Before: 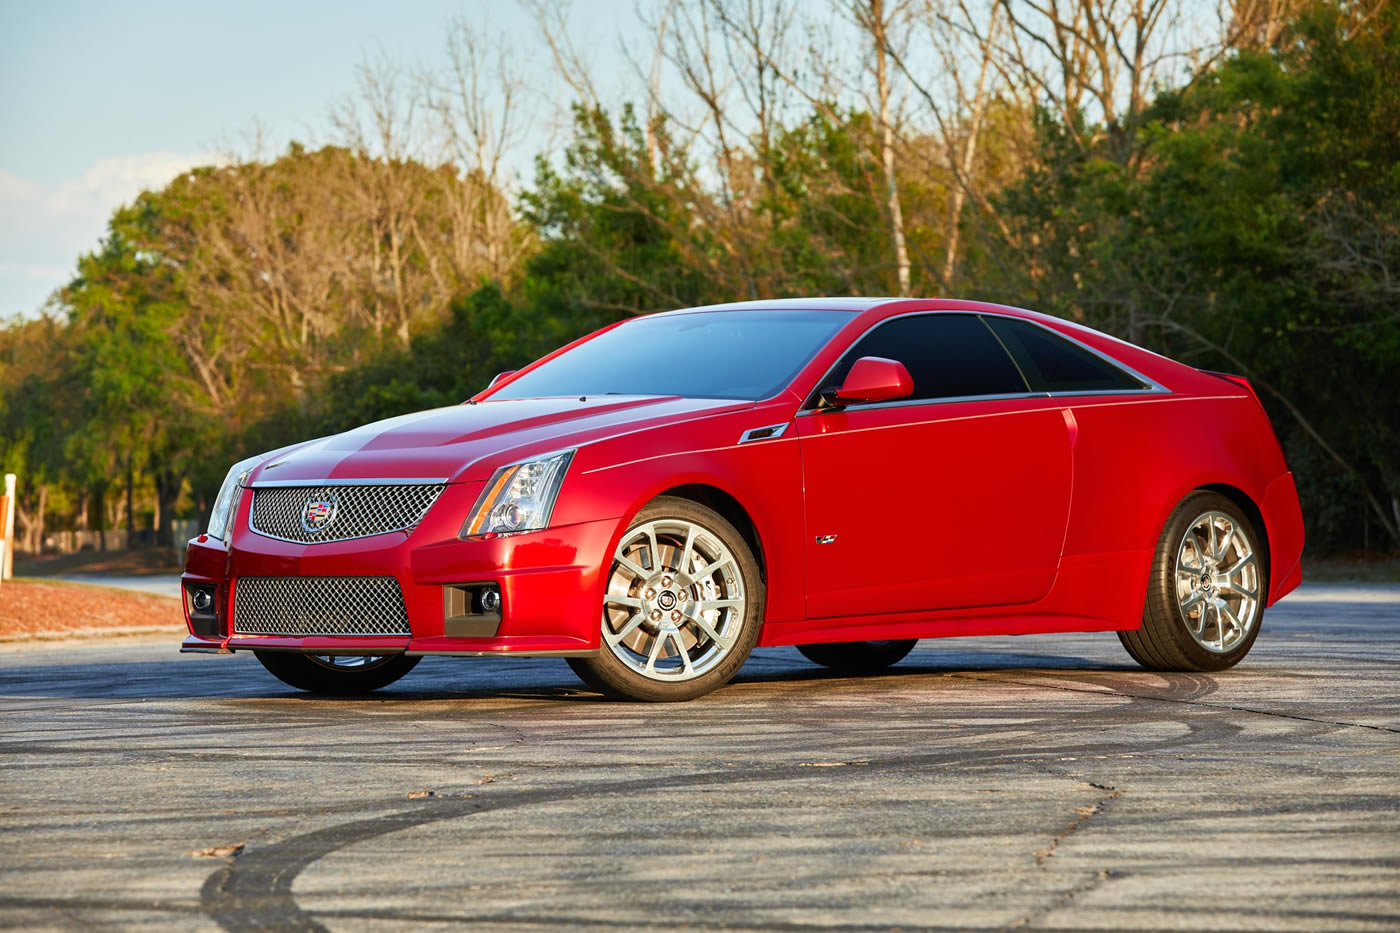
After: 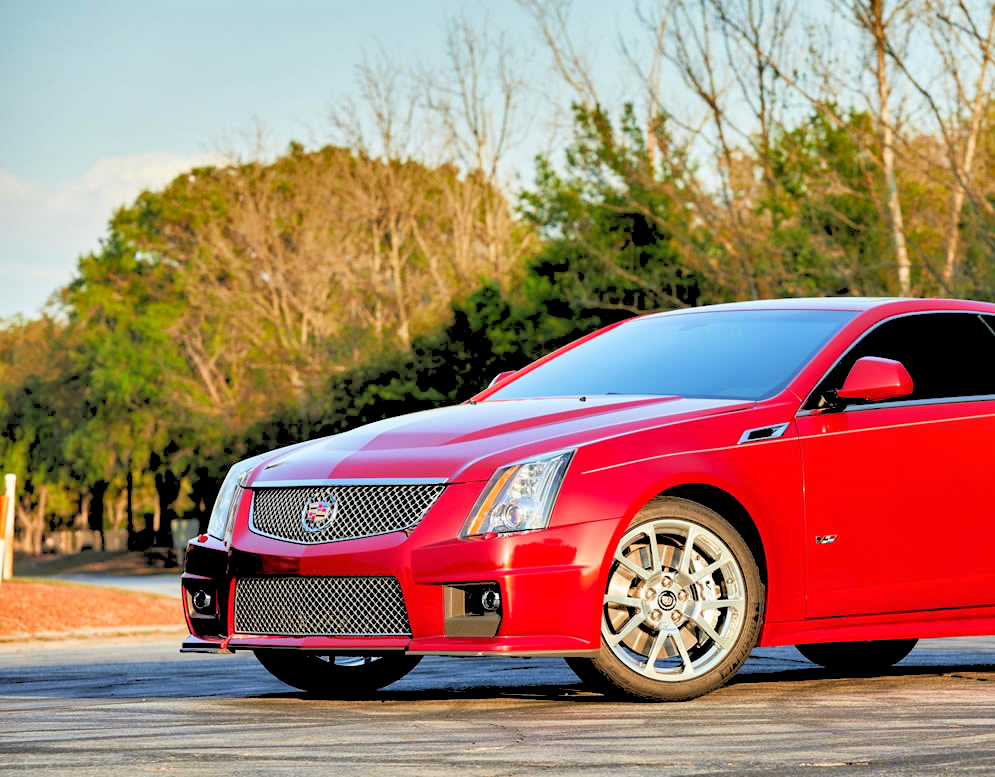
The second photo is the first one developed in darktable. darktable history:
shadows and highlights: soften with gaussian
crop: right 28.885%, bottom 16.626%
rgb levels: levels [[0.027, 0.429, 0.996], [0, 0.5, 1], [0, 0.5, 1]]
